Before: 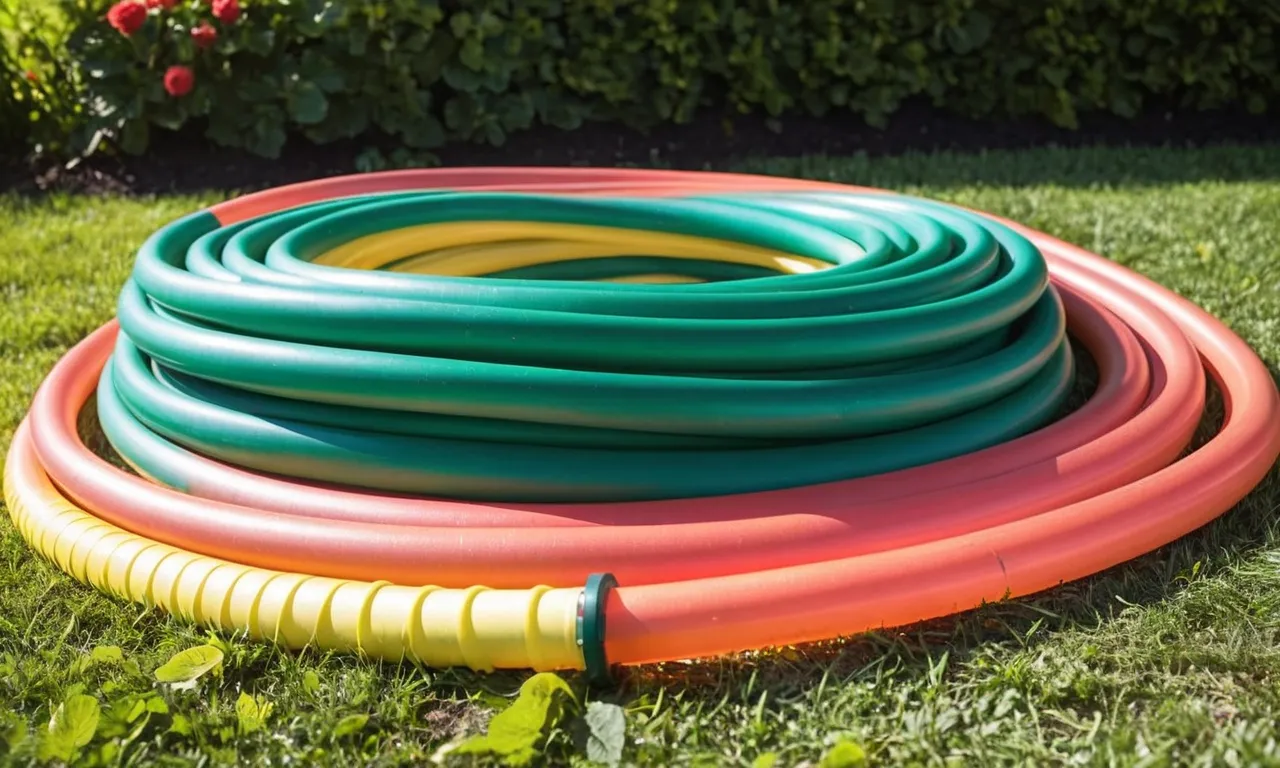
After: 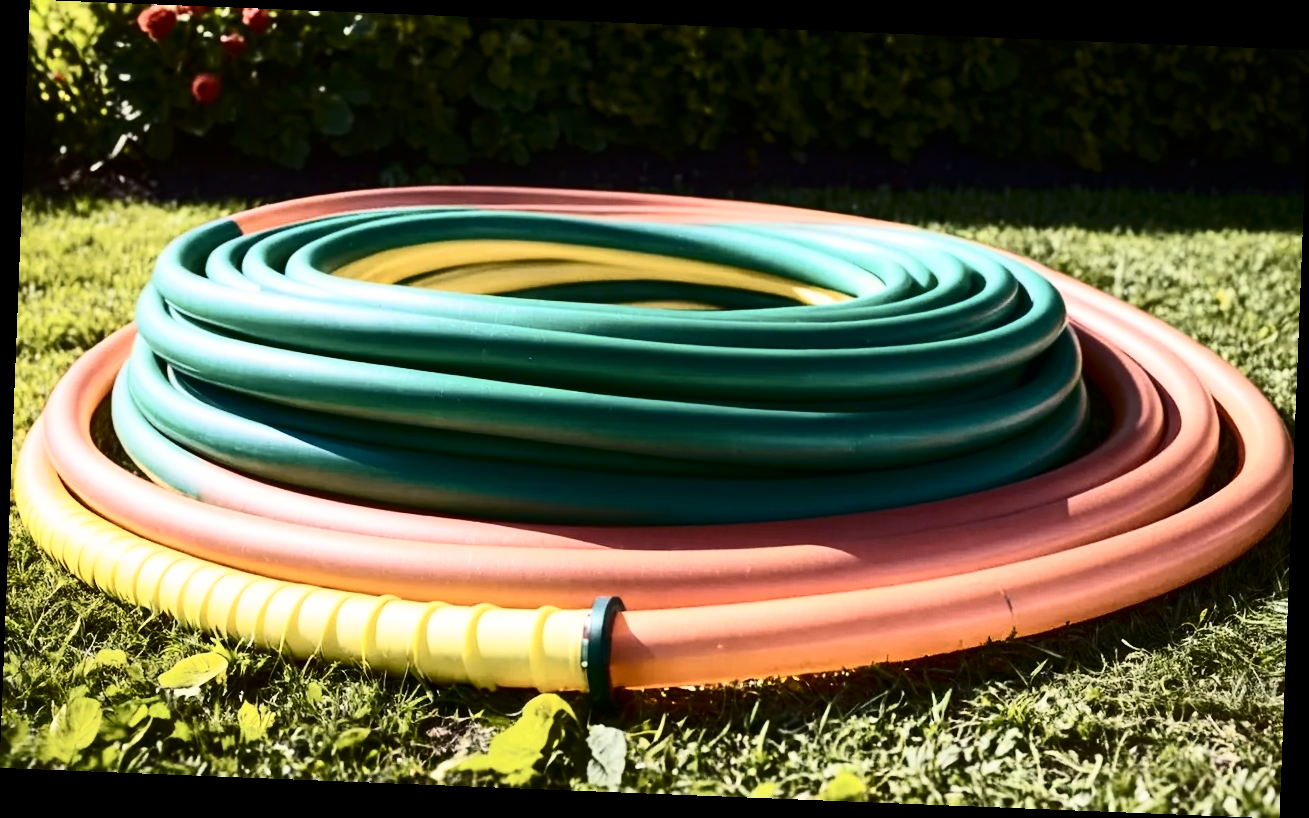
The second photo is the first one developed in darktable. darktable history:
color contrast: green-magenta contrast 0.8, blue-yellow contrast 1.1, unbound 0
white balance: emerald 1
rotate and perspective: rotation 2.27°, automatic cropping off
contrast brightness saturation: contrast 0.5, saturation -0.1
